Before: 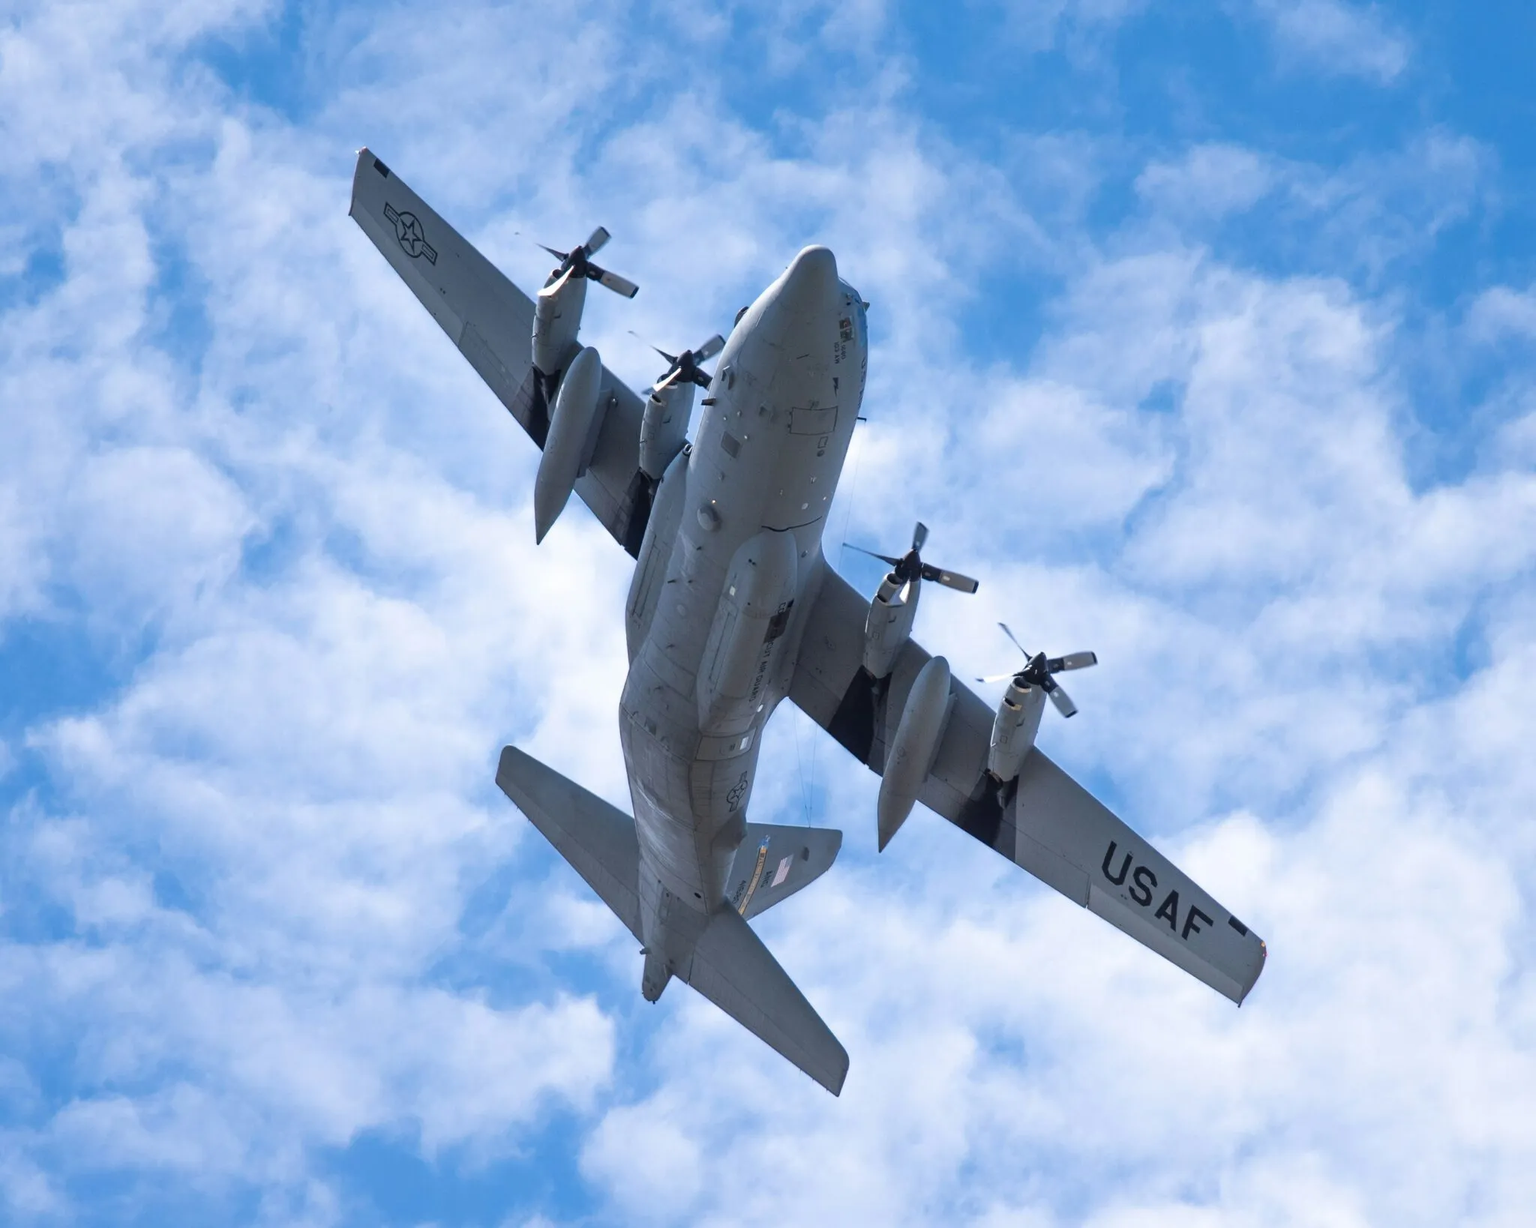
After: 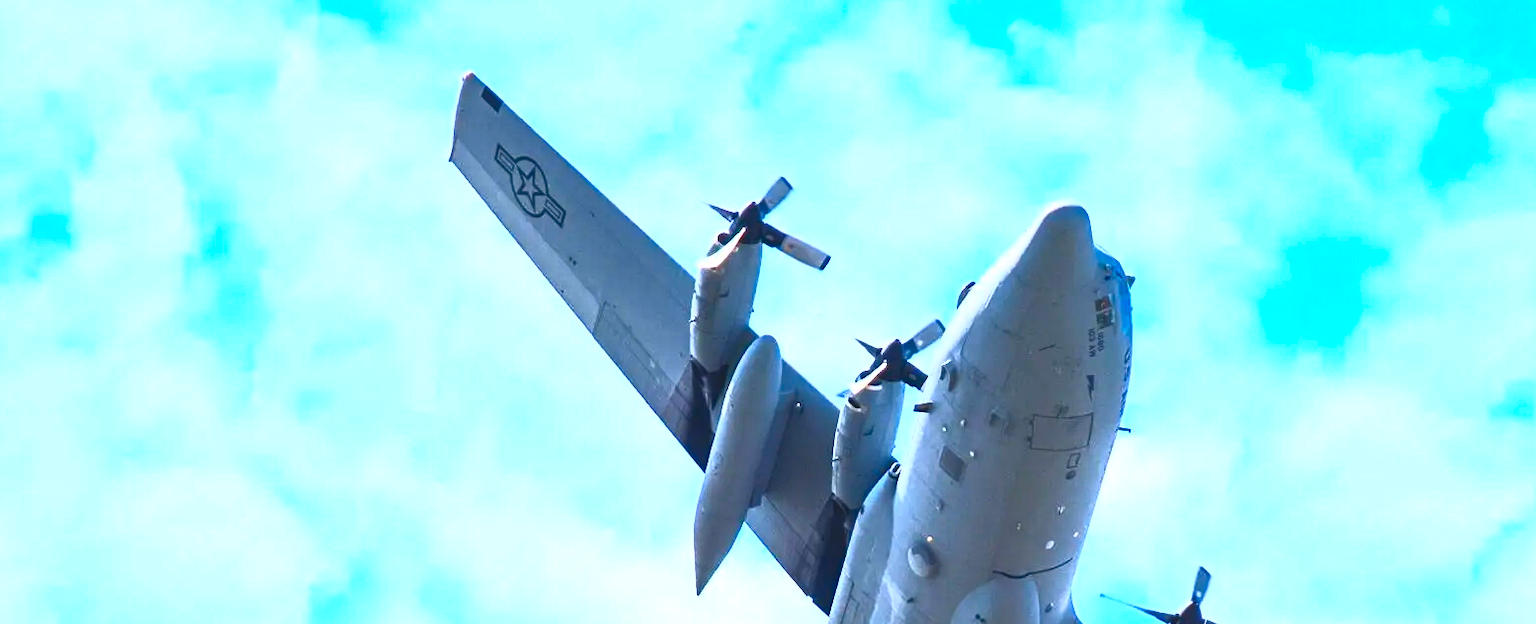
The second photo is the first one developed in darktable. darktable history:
crop: left 0.563%, top 7.628%, right 23.553%, bottom 53.734%
contrast brightness saturation: contrast 0.992, brightness 0.986, saturation 0.982
exposure: compensate highlight preservation false
